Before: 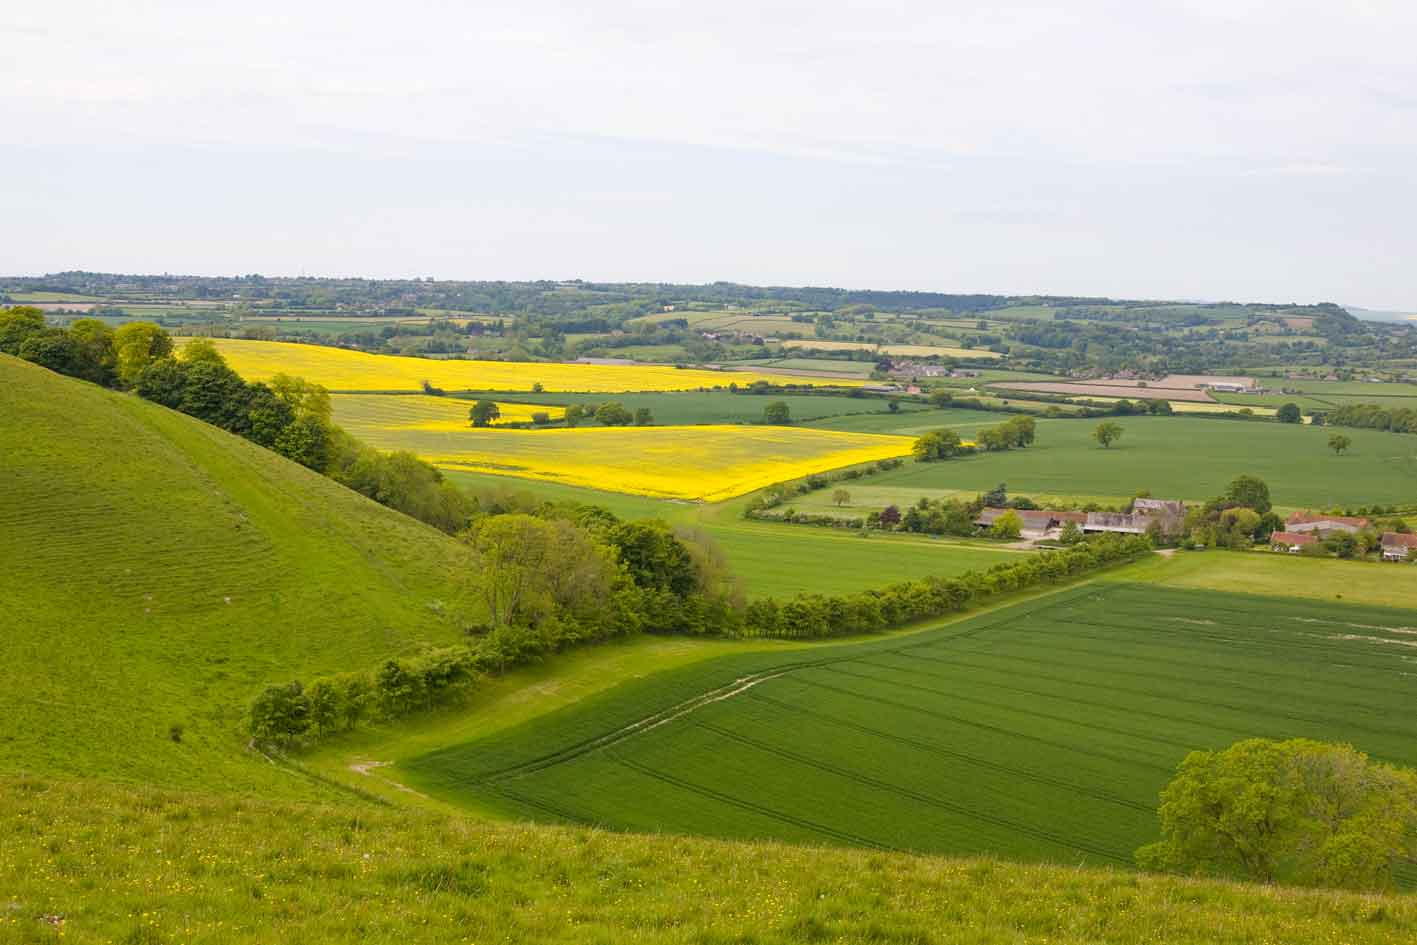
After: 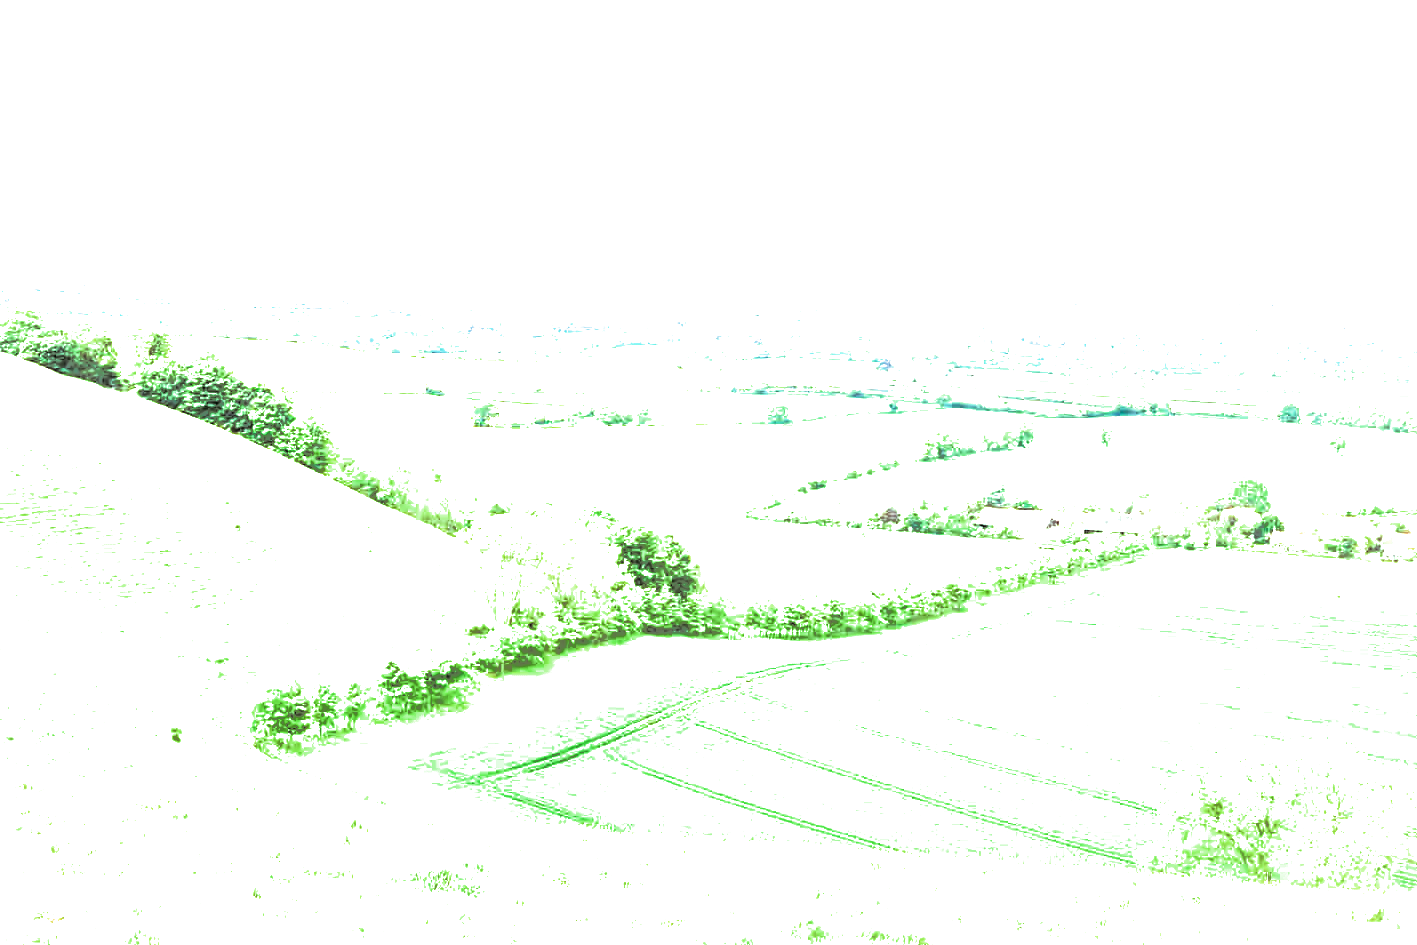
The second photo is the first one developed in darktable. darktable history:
shadows and highlights: on, module defaults
exposure: black level correction 0, exposure 2.092 EV, compensate exposure bias true, compensate highlight preservation false
tone equalizer: -8 EV 0.001 EV, -7 EV -0.002 EV, -6 EV 0.002 EV, -5 EV -0.058 EV, -4 EV -0.101 EV, -3 EV -0.143 EV, -2 EV 0.235 EV, -1 EV 0.705 EV, +0 EV 0.488 EV
filmic rgb: black relative exposure -7.65 EV, white relative exposure 4.56 EV, hardness 3.61
color balance rgb: highlights gain › chroma 7.567%, highlights gain › hue 183.15°, global offset › luminance -0.469%, perceptual saturation grading › global saturation -28.512%, perceptual saturation grading › highlights -20.456%, perceptual saturation grading › mid-tones -23.751%, perceptual saturation grading › shadows -22.85%, perceptual brilliance grading › highlights 74.296%, perceptual brilliance grading › shadows -30.369%
